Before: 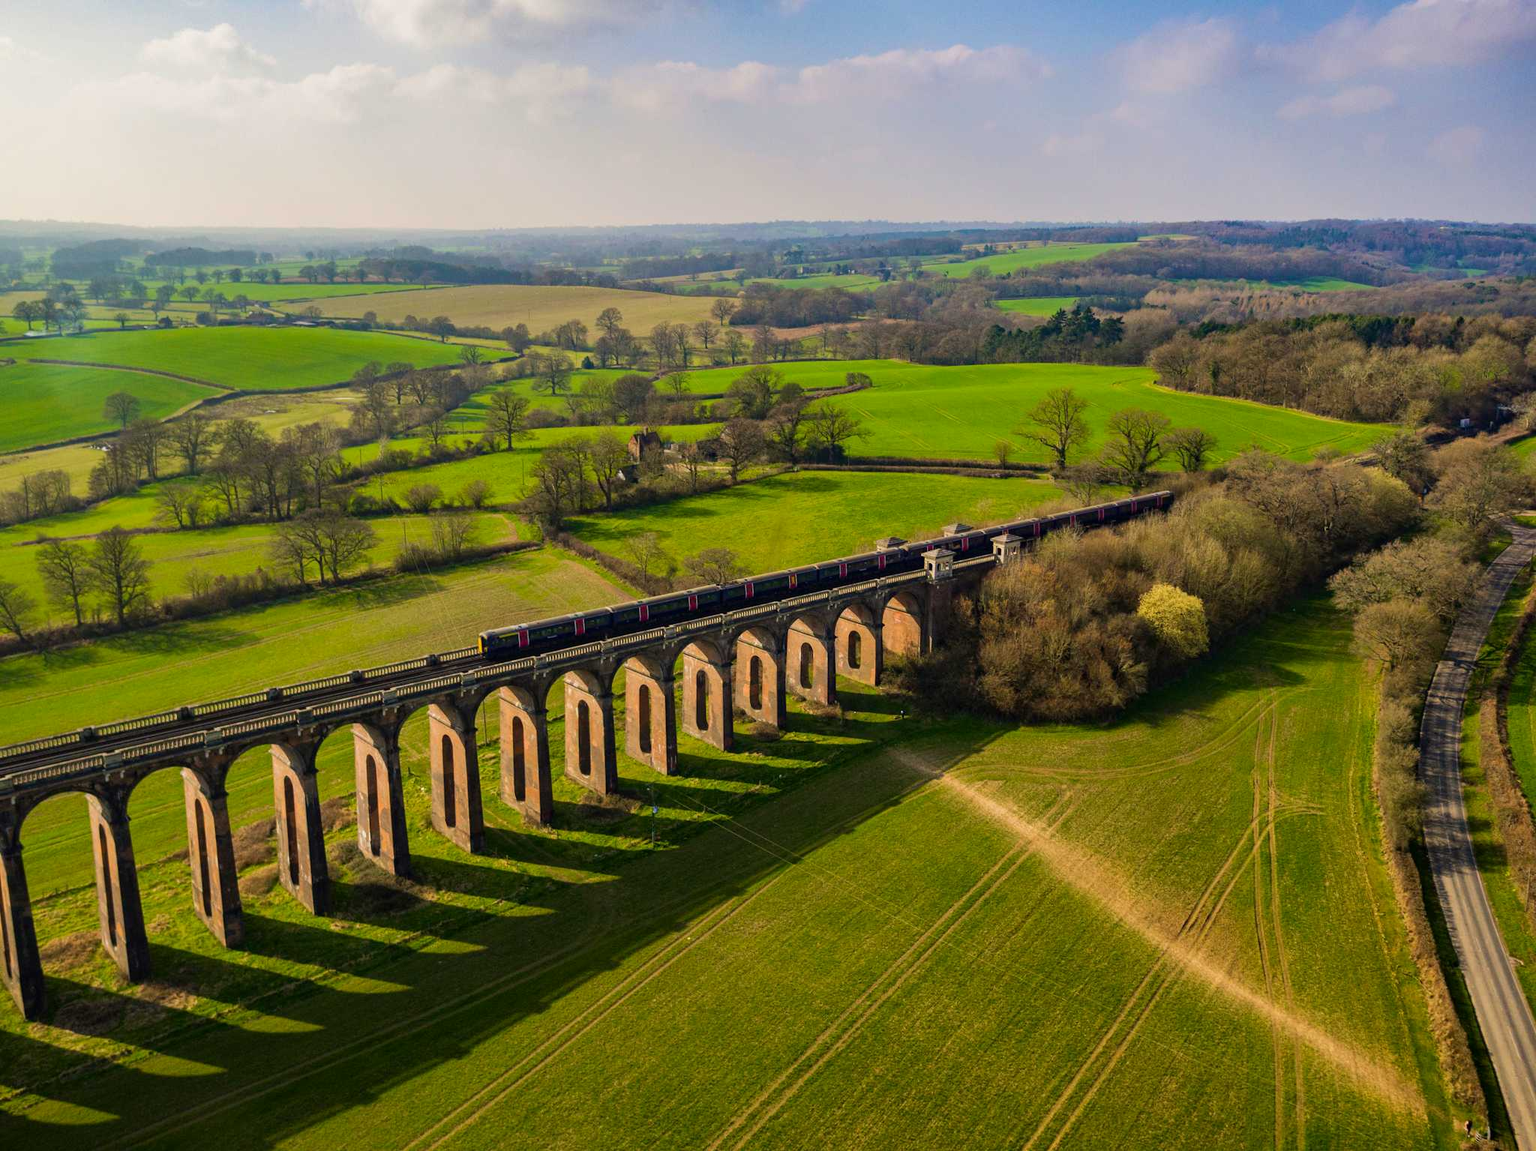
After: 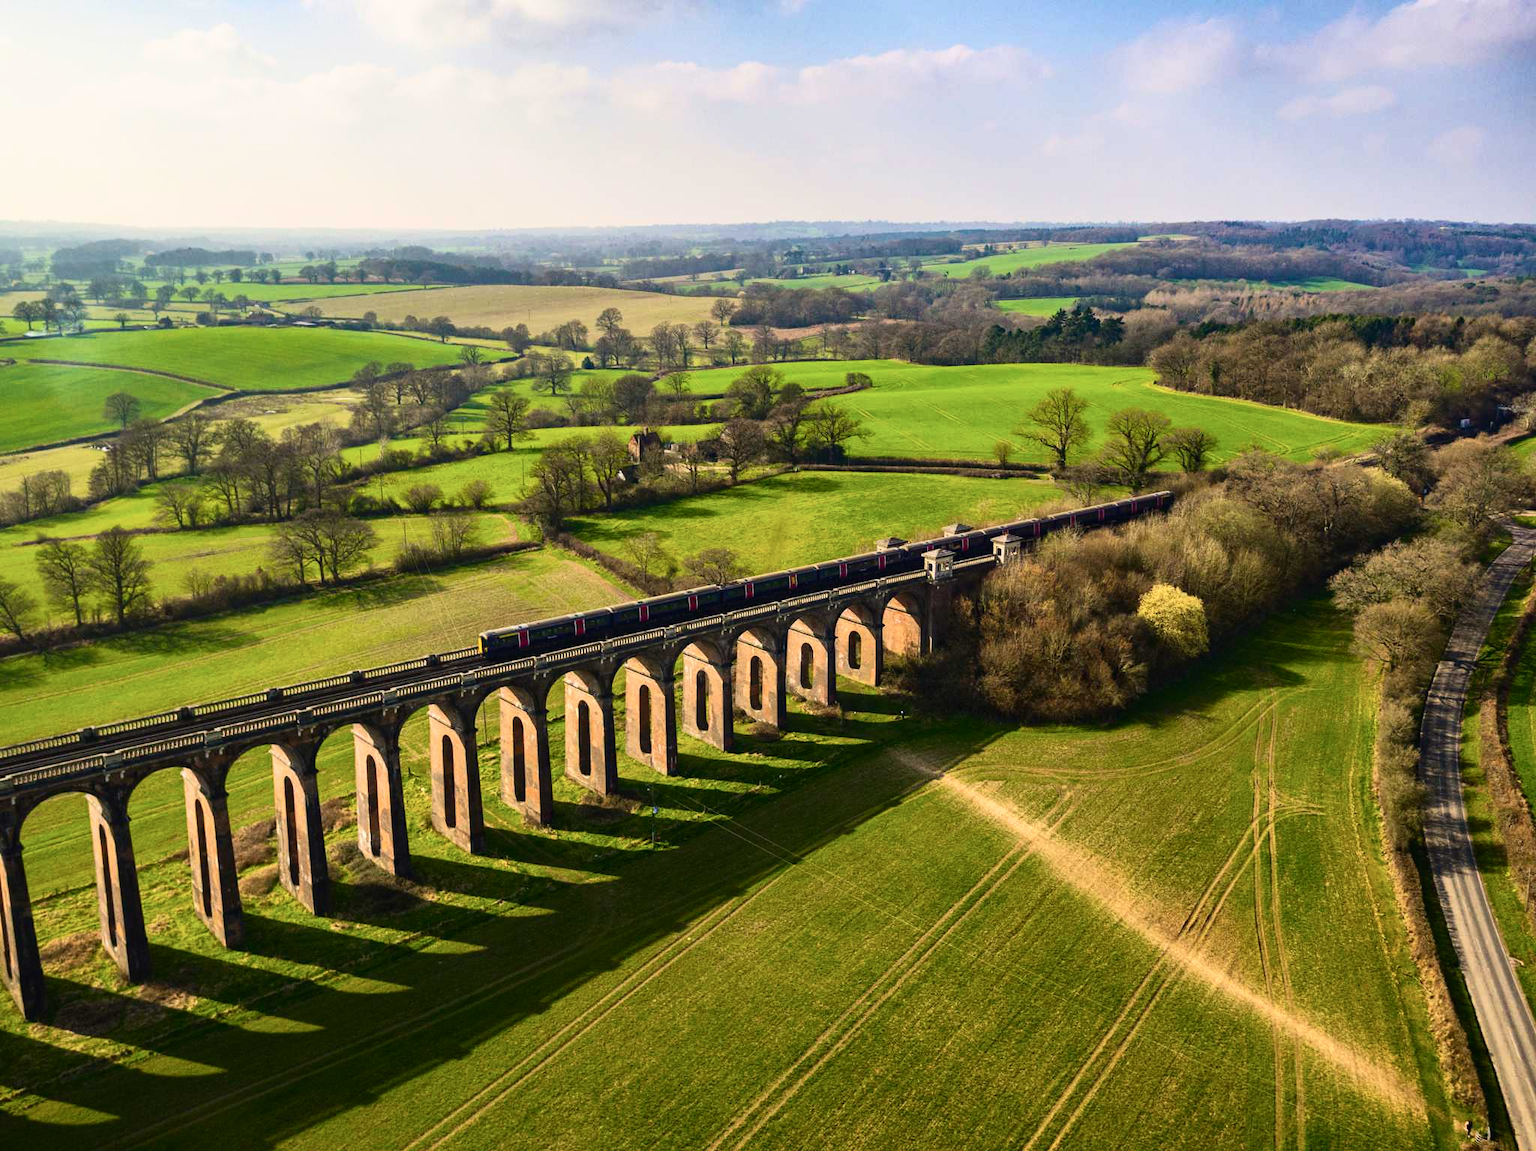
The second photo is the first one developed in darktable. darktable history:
tone curve: curves: ch0 [(0, 0.013) (0.198, 0.175) (0.512, 0.582) (0.625, 0.754) (0.81, 0.934) (1, 1)], color space Lab, independent channels, preserve colors none
